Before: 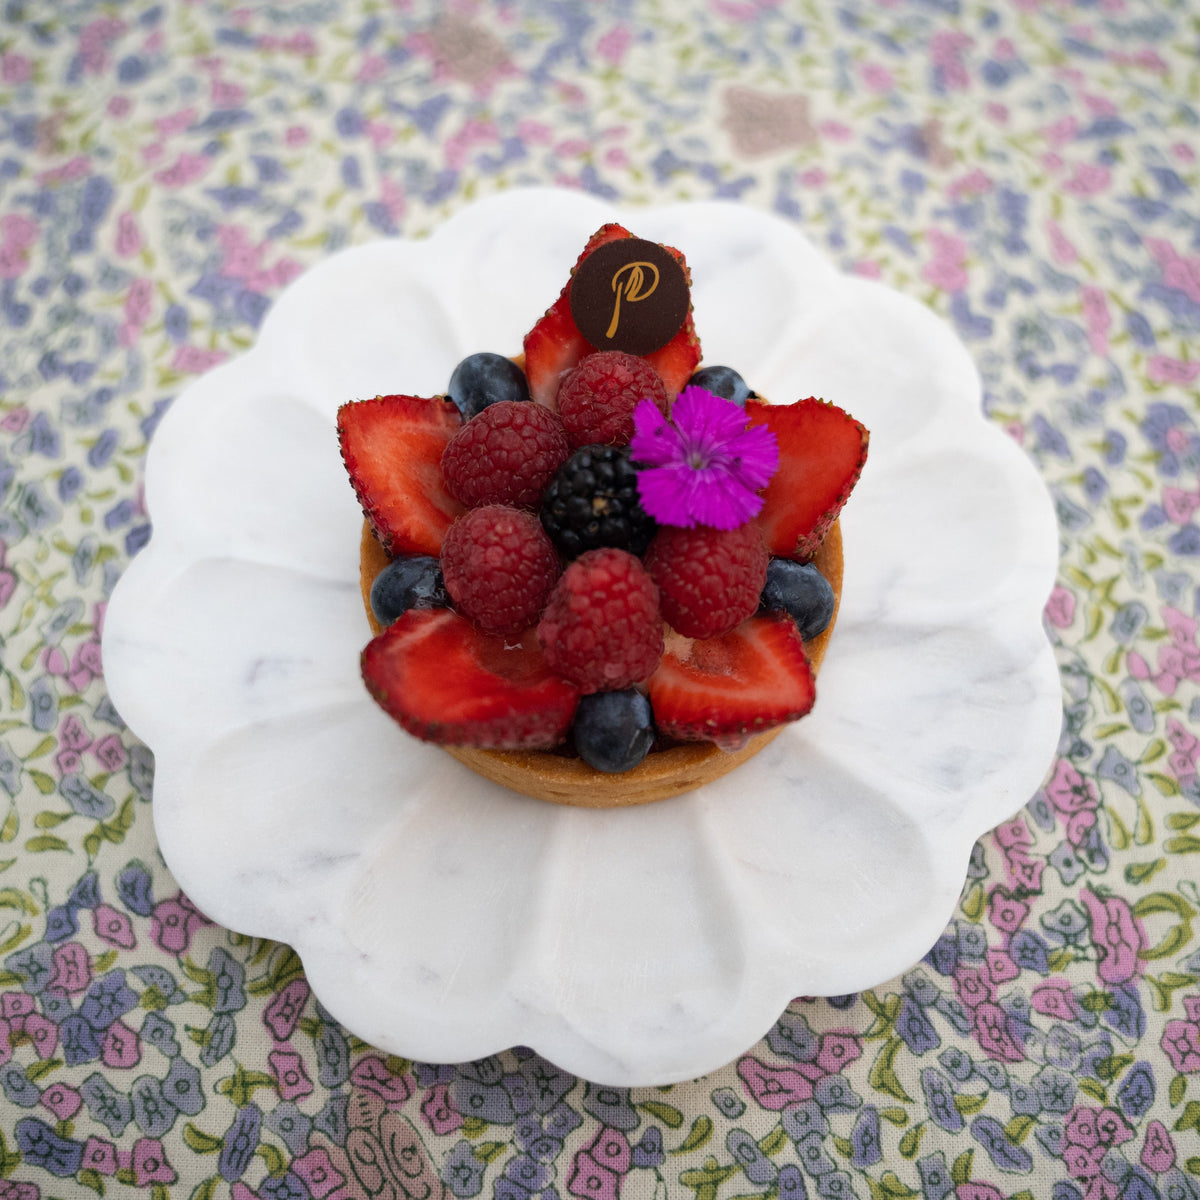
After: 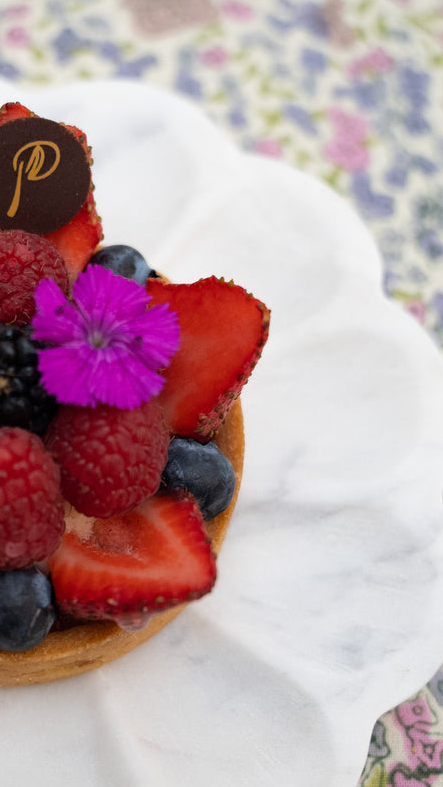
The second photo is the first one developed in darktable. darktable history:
crop and rotate: left 49.936%, top 10.094%, right 13.136%, bottom 24.256%
rotate and perspective: automatic cropping original format, crop left 0, crop top 0
